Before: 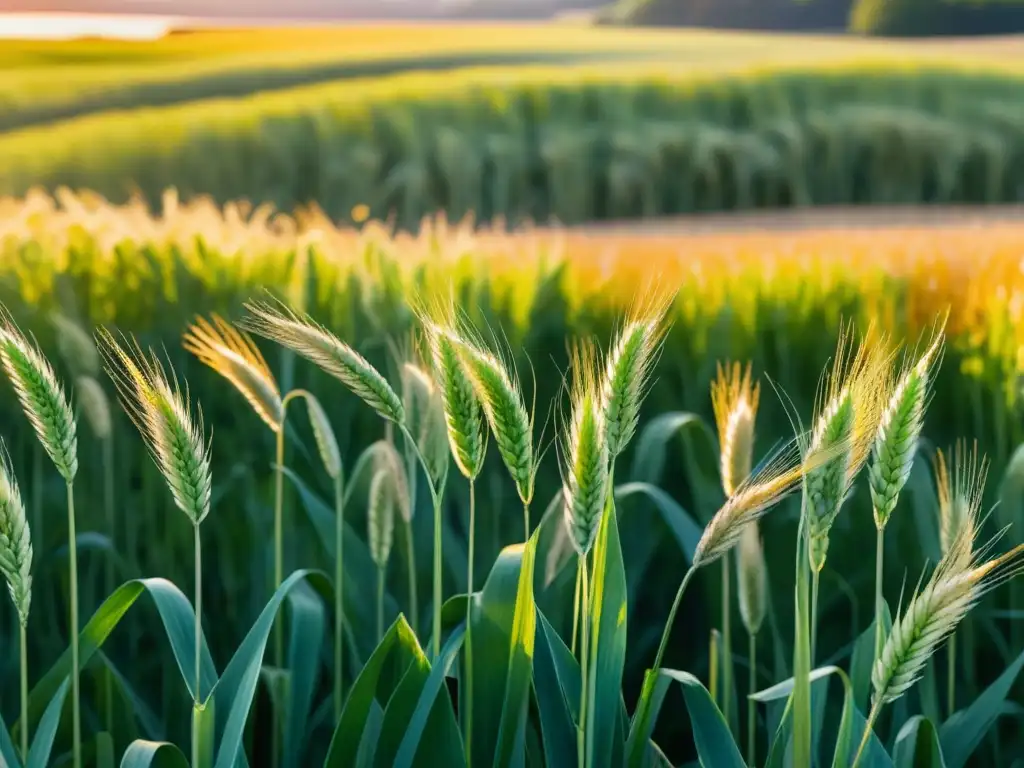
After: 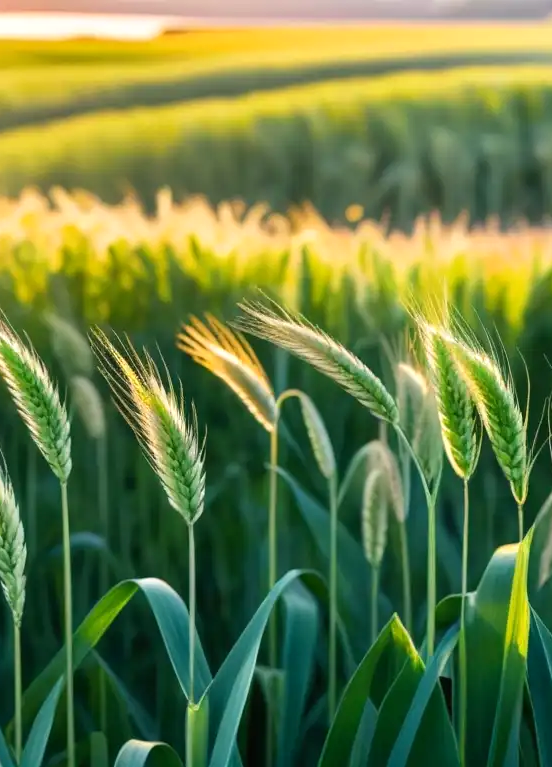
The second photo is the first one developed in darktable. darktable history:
crop: left 0.65%, right 45.423%, bottom 0.09%
levels: white 99.89%, levels [0, 0.476, 0.951]
